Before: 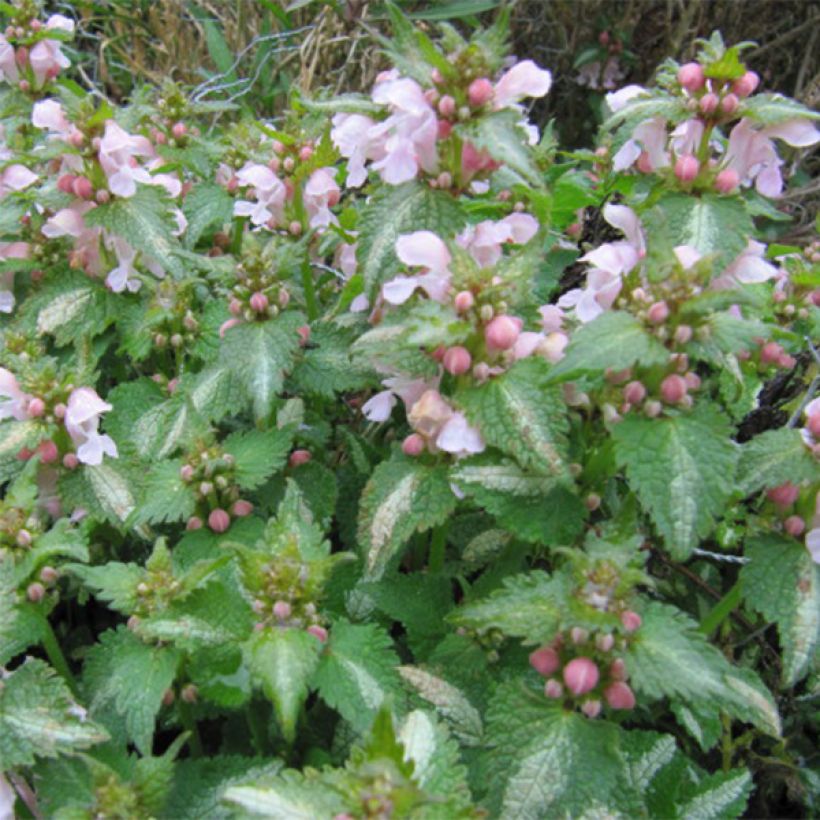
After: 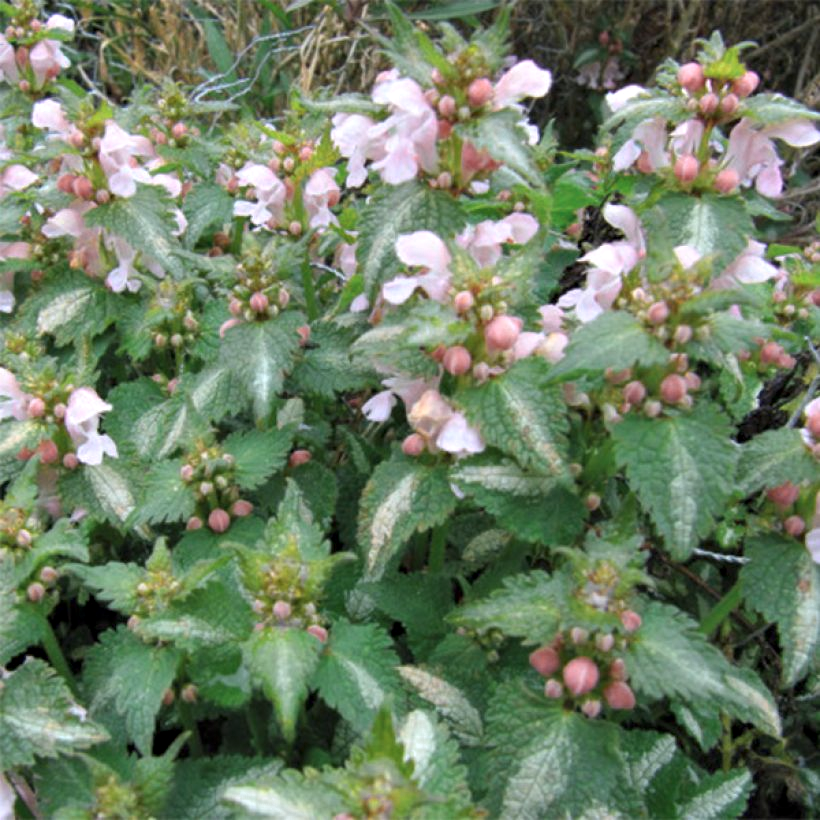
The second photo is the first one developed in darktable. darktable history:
contrast equalizer: octaves 7, y [[0.6 ×6], [0.55 ×6], [0 ×6], [0 ×6], [0 ×6]], mix 0.3
color zones: curves: ch0 [(0.018, 0.548) (0.197, 0.654) (0.425, 0.447) (0.605, 0.658) (0.732, 0.579)]; ch1 [(0.105, 0.531) (0.224, 0.531) (0.386, 0.39) (0.618, 0.456) (0.732, 0.456) (0.956, 0.421)]; ch2 [(0.039, 0.583) (0.215, 0.465) (0.399, 0.544) (0.465, 0.548) (0.614, 0.447) (0.724, 0.43) (0.882, 0.623) (0.956, 0.632)]
